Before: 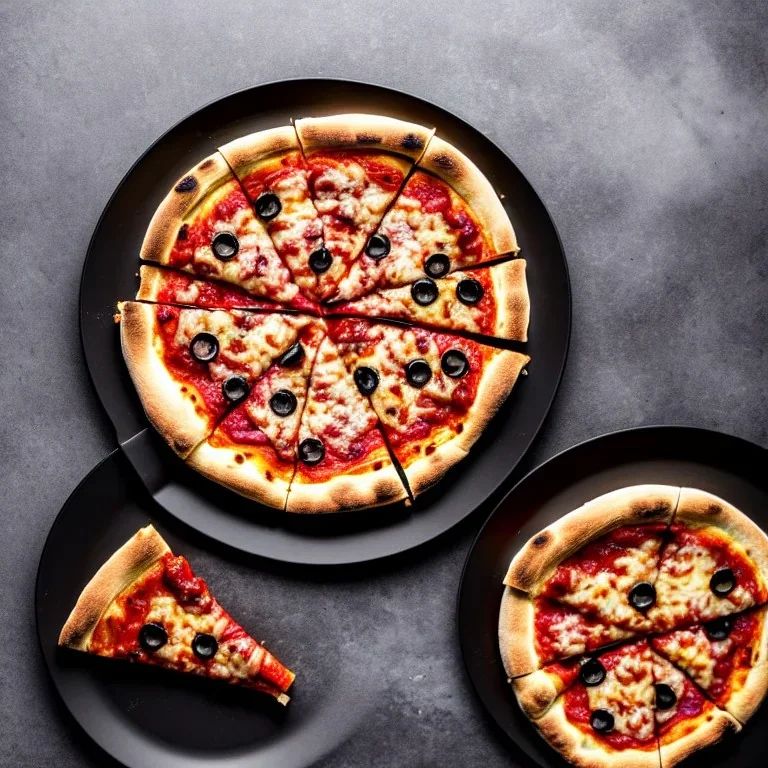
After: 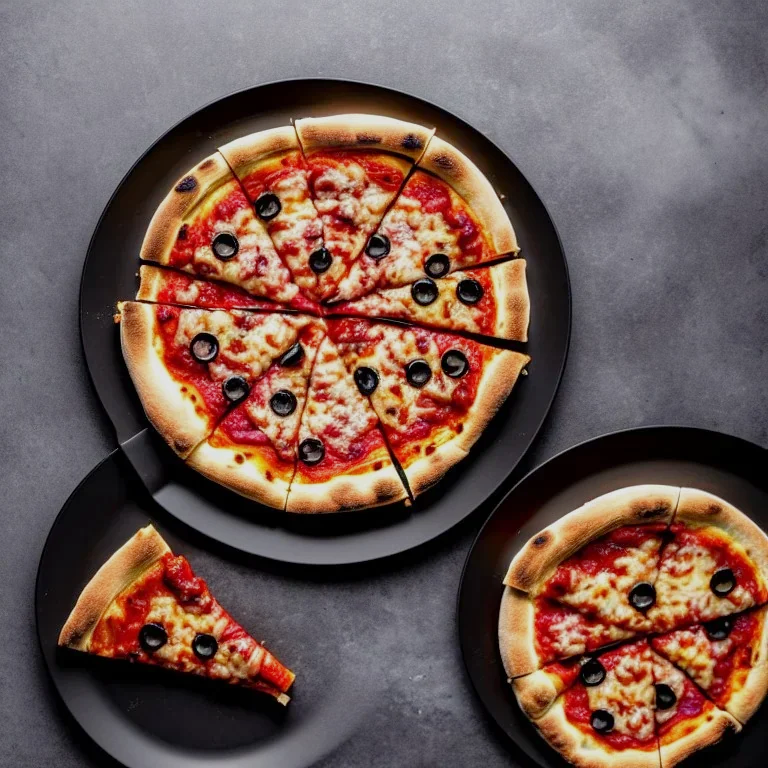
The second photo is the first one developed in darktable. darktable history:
tone equalizer: -8 EV 0.222 EV, -7 EV 0.399 EV, -6 EV 0.412 EV, -5 EV 0.289 EV, -3 EV -0.25 EV, -2 EV -0.414 EV, -1 EV -0.4 EV, +0 EV -0.22 EV, edges refinement/feathering 500, mask exposure compensation -1.57 EV, preserve details no
